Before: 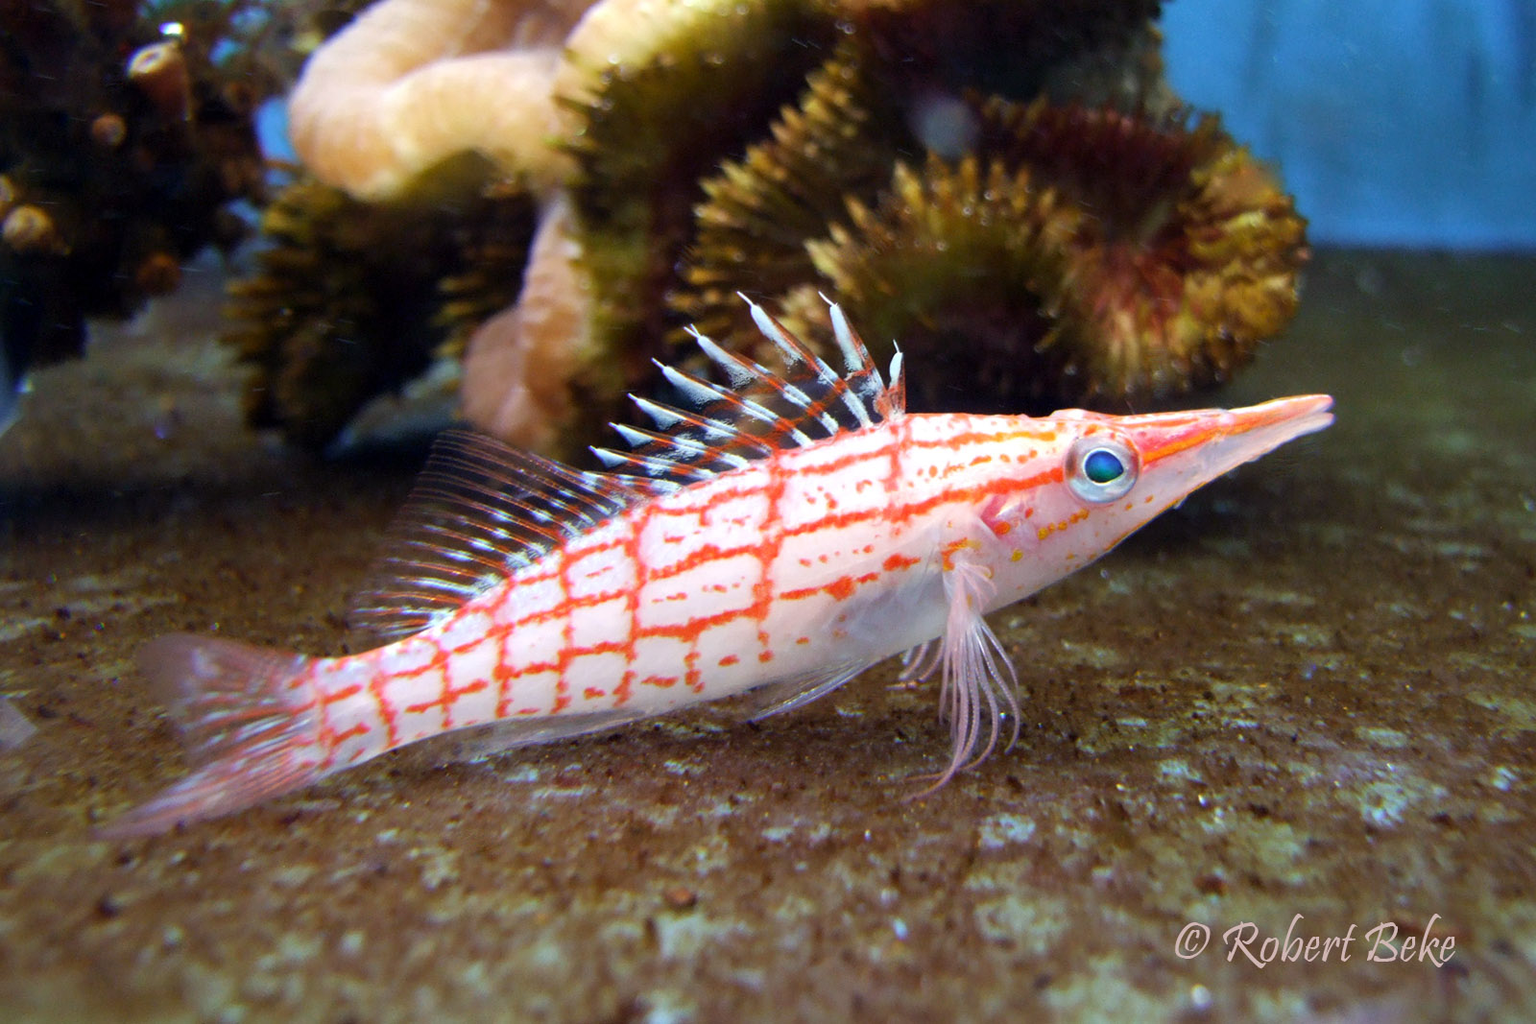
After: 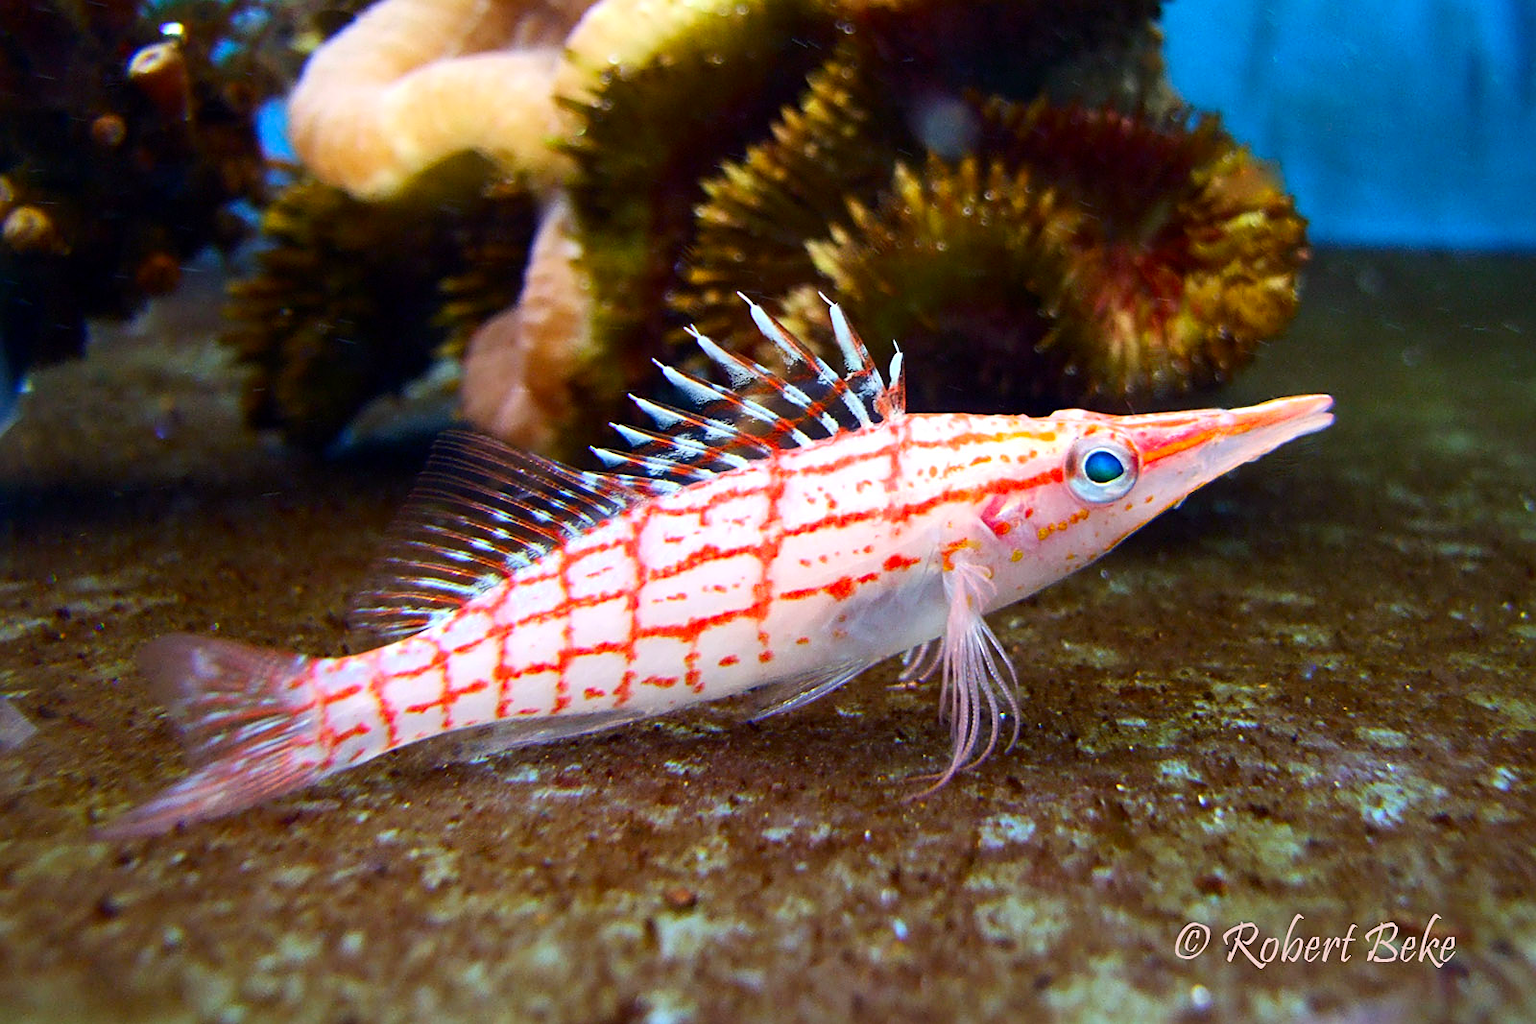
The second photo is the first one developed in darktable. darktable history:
contrast brightness saturation: contrast 0.18, saturation 0.3
sharpen: on, module defaults
